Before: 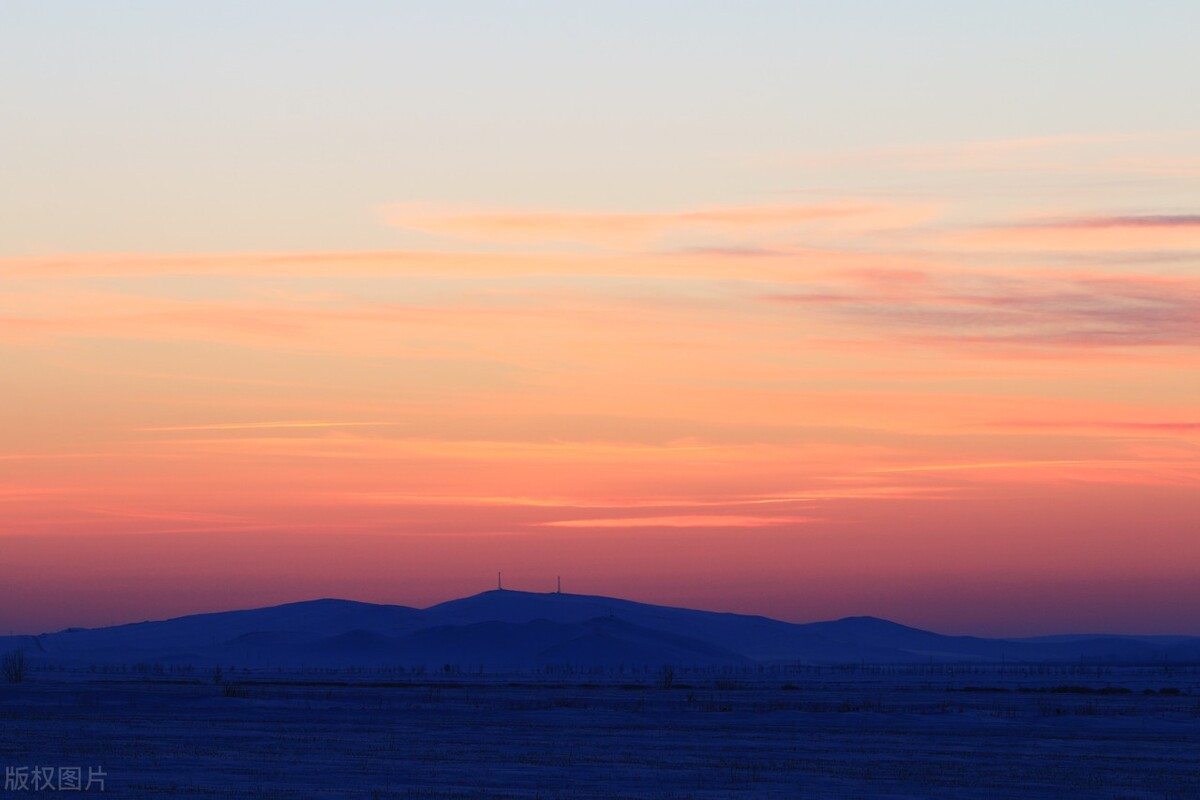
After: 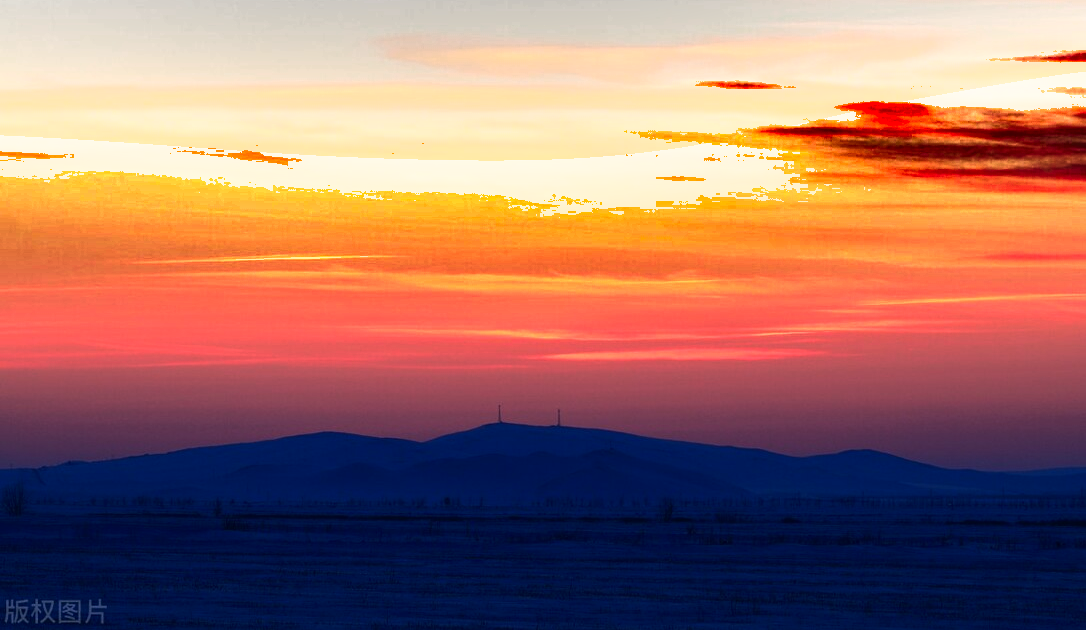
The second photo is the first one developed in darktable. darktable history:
white balance: red 0.925, blue 1.046
exposure: black level correction 0, exposure 0.5 EV, compensate highlight preservation false
color balance rgb: shadows lift › hue 87.51°, highlights gain › chroma 1.62%, highlights gain › hue 55.1°, global offset › chroma 0.06%, global offset › hue 253.66°, linear chroma grading › global chroma 0.5%
crop: top 20.916%, right 9.437%, bottom 0.316%
contrast brightness saturation: brightness -0.09
base curve: curves: ch0 [(0, 0) (0.595, 0.418) (1, 1)], preserve colors none
shadows and highlights: shadows 24.5, highlights -78.15, soften with gaussian
tone equalizer: -8 EV -0.417 EV, -7 EV -0.389 EV, -6 EV -0.333 EV, -5 EV -0.222 EV, -3 EV 0.222 EV, -2 EV 0.333 EV, -1 EV 0.389 EV, +0 EV 0.417 EV, edges refinement/feathering 500, mask exposure compensation -1.57 EV, preserve details no
